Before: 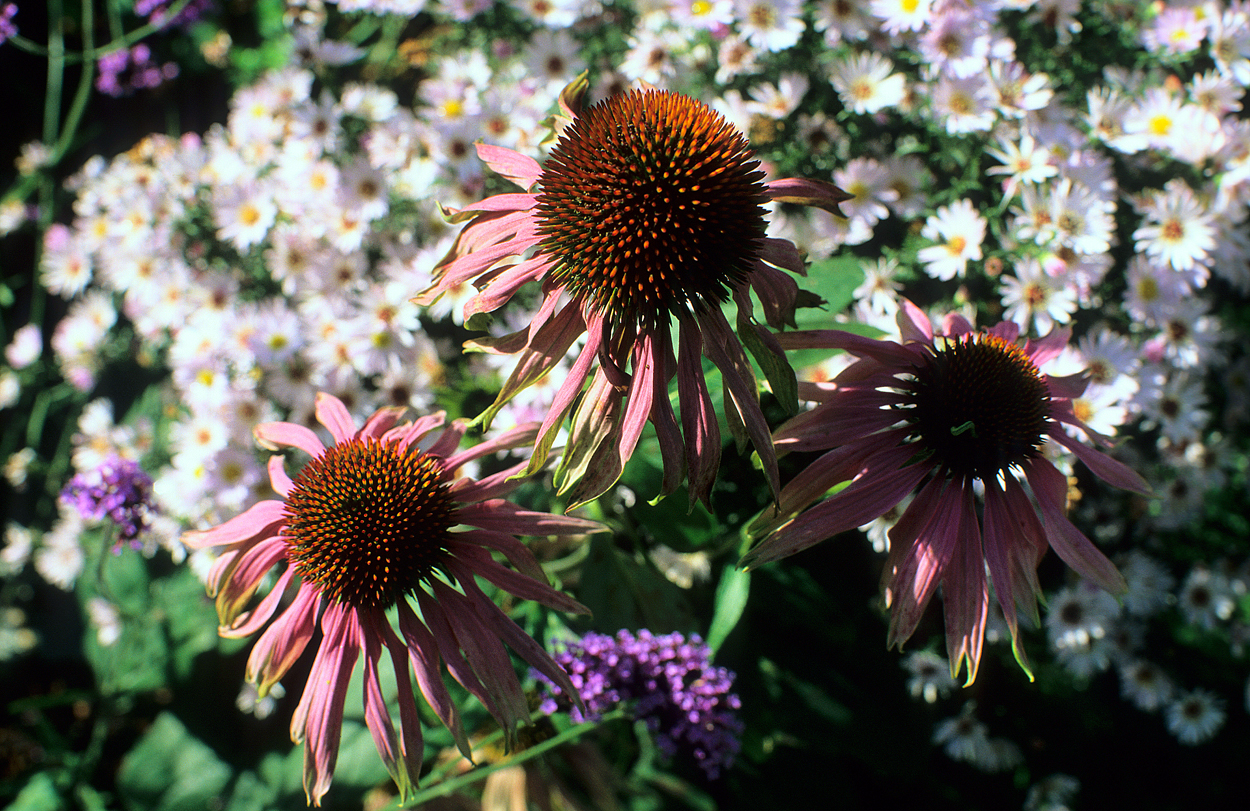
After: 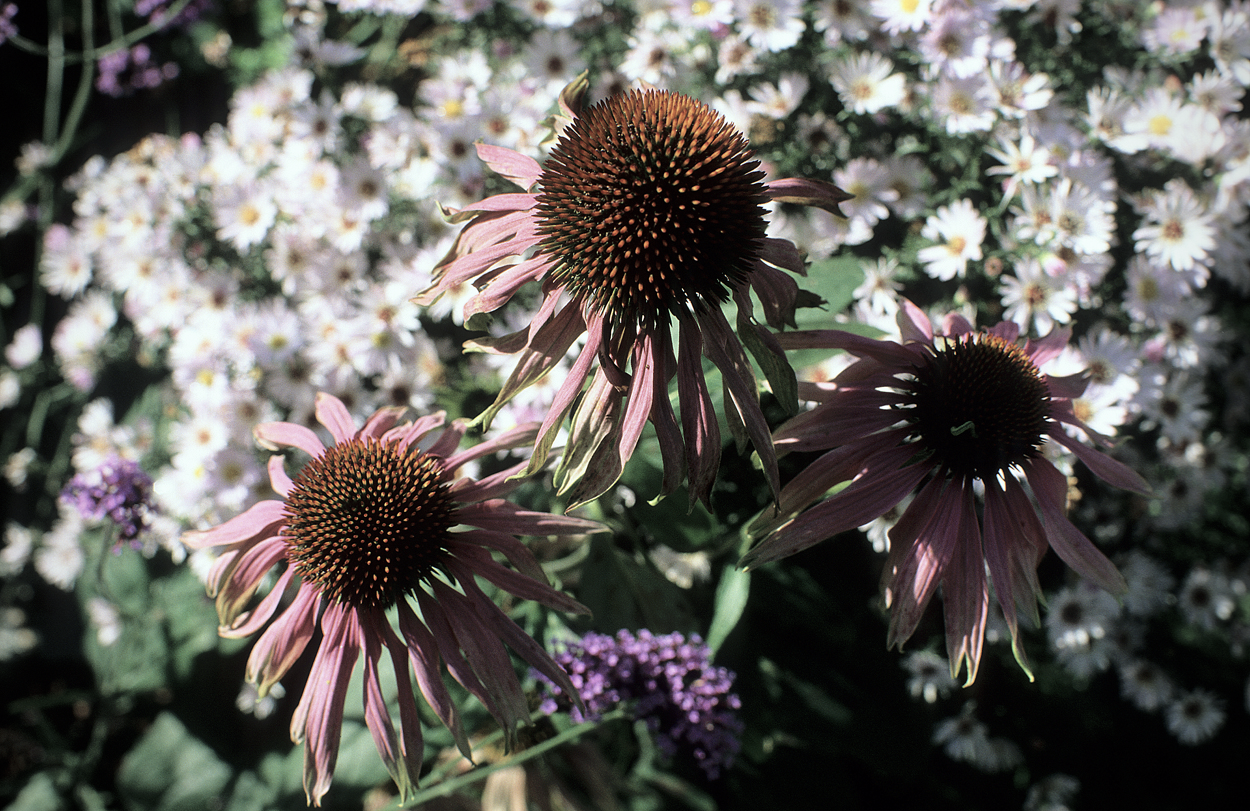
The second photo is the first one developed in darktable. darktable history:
vignetting: fall-off radius 60.92%
color zones: curves: ch1 [(0, 0.292) (0.001, 0.292) (0.2, 0.264) (0.4, 0.248) (0.6, 0.248) (0.8, 0.264) (0.999, 0.292) (1, 0.292)]
